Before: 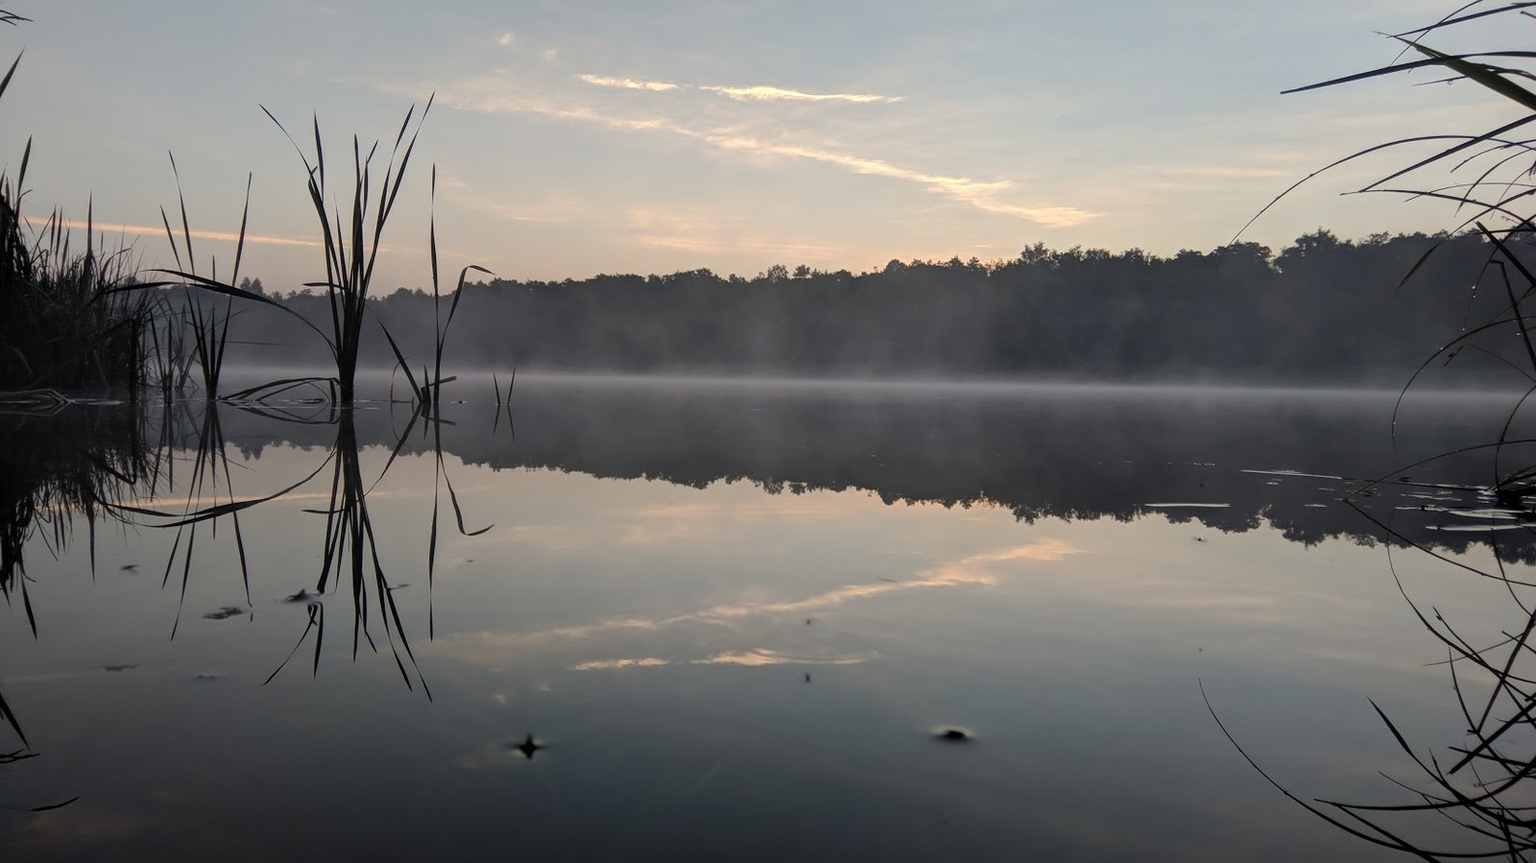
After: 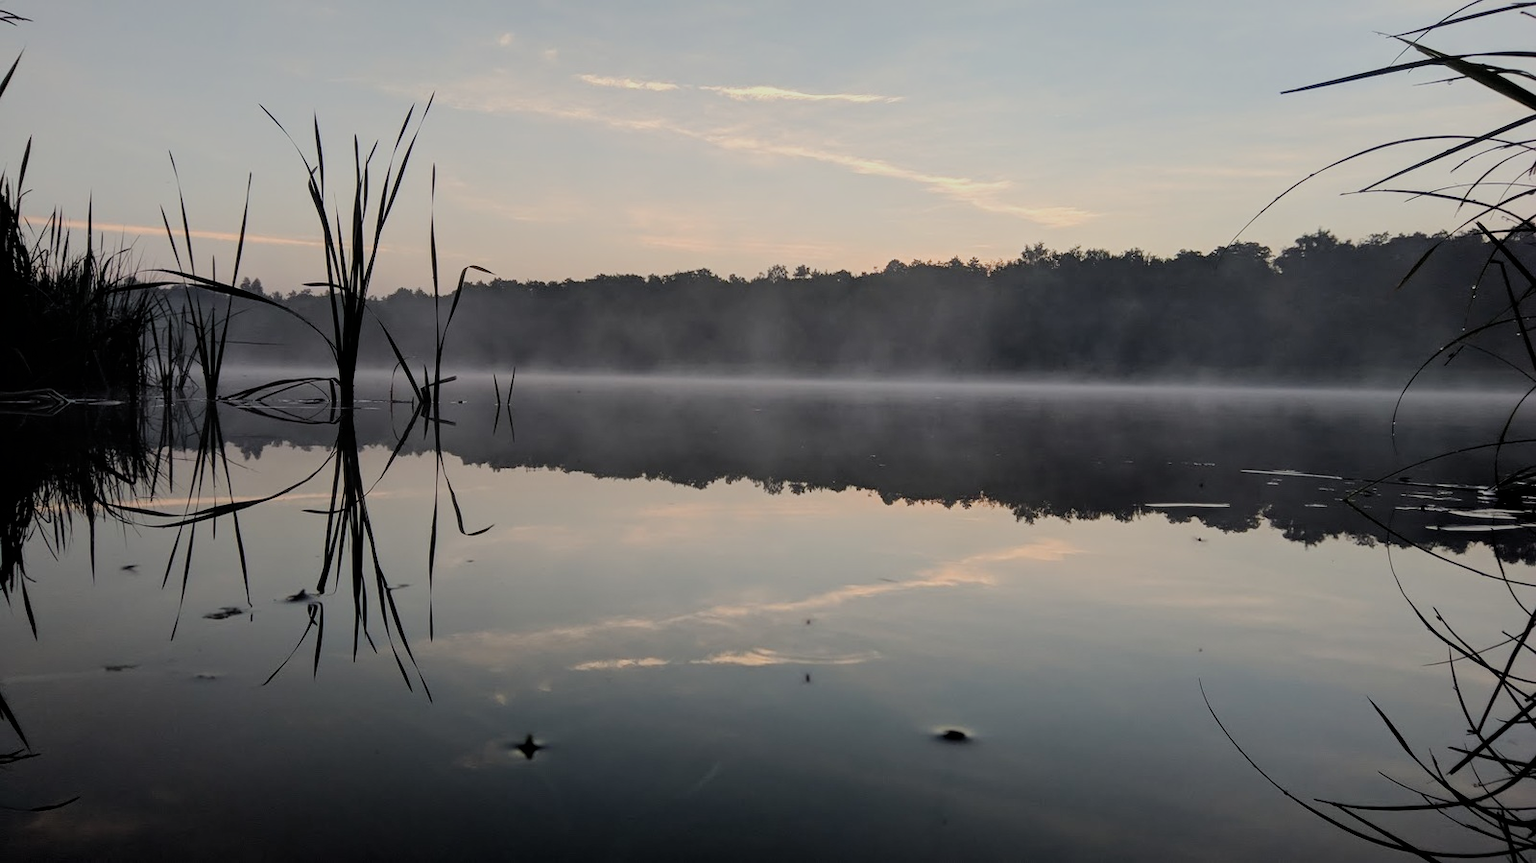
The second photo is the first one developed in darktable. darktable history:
exposure: black level correction 0.002, exposure 0.147 EV, compensate highlight preservation false
filmic rgb: black relative exposure -7.65 EV, white relative exposure 4.56 EV, hardness 3.61, contrast 1.058
